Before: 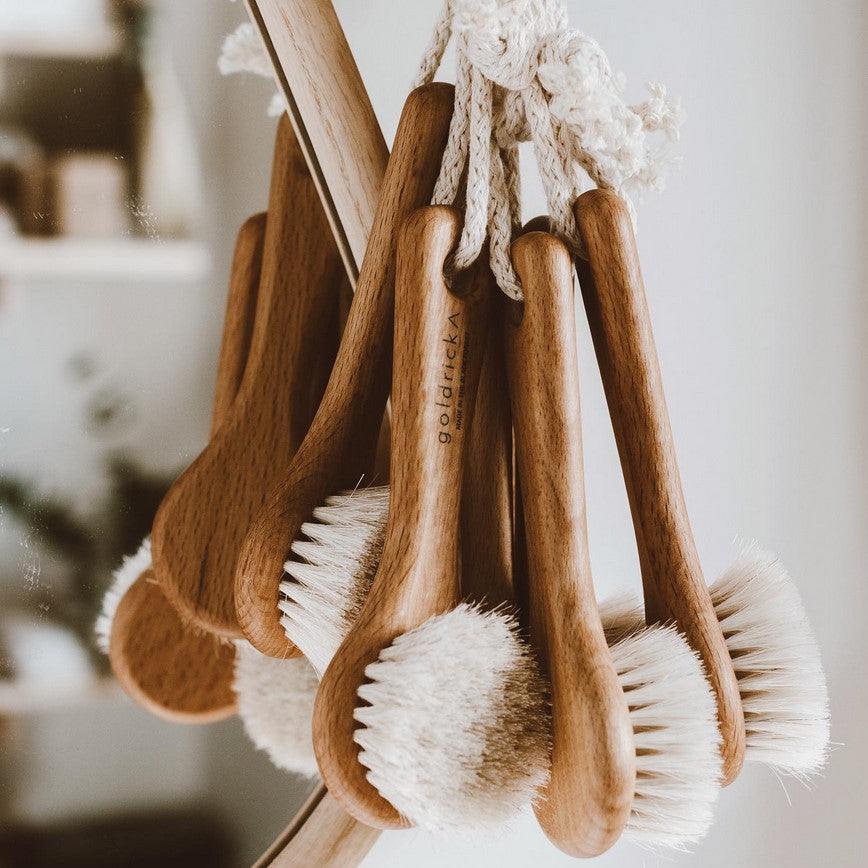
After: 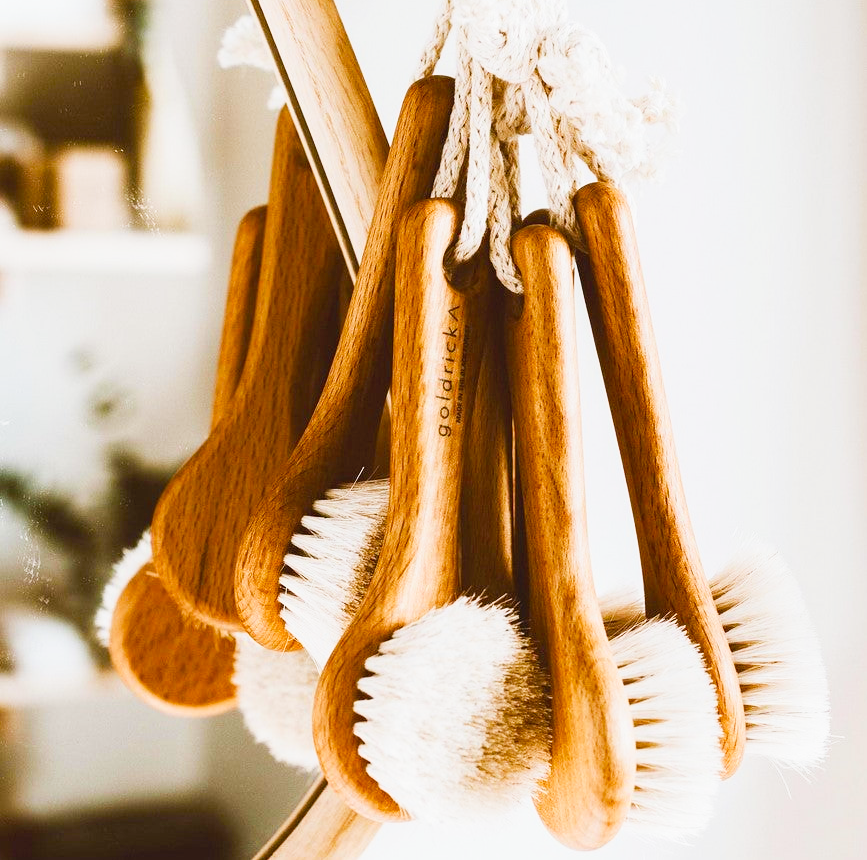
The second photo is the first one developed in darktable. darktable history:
crop: top 0.835%, right 0.104%
base curve: curves: ch0 [(0, 0) (0.989, 0.992)], preserve colors none
tone curve: curves: ch0 [(0, 0.017) (0.259, 0.344) (0.593, 0.778) (0.786, 0.931) (1, 0.999)]; ch1 [(0, 0) (0.405, 0.387) (0.442, 0.47) (0.492, 0.5) (0.511, 0.503) (0.548, 0.596) (0.7, 0.795) (1, 1)]; ch2 [(0, 0) (0.411, 0.433) (0.5, 0.504) (0.535, 0.581) (1, 1)], preserve colors none
velvia: strength 32.33%, mid-tones bias 0.202
